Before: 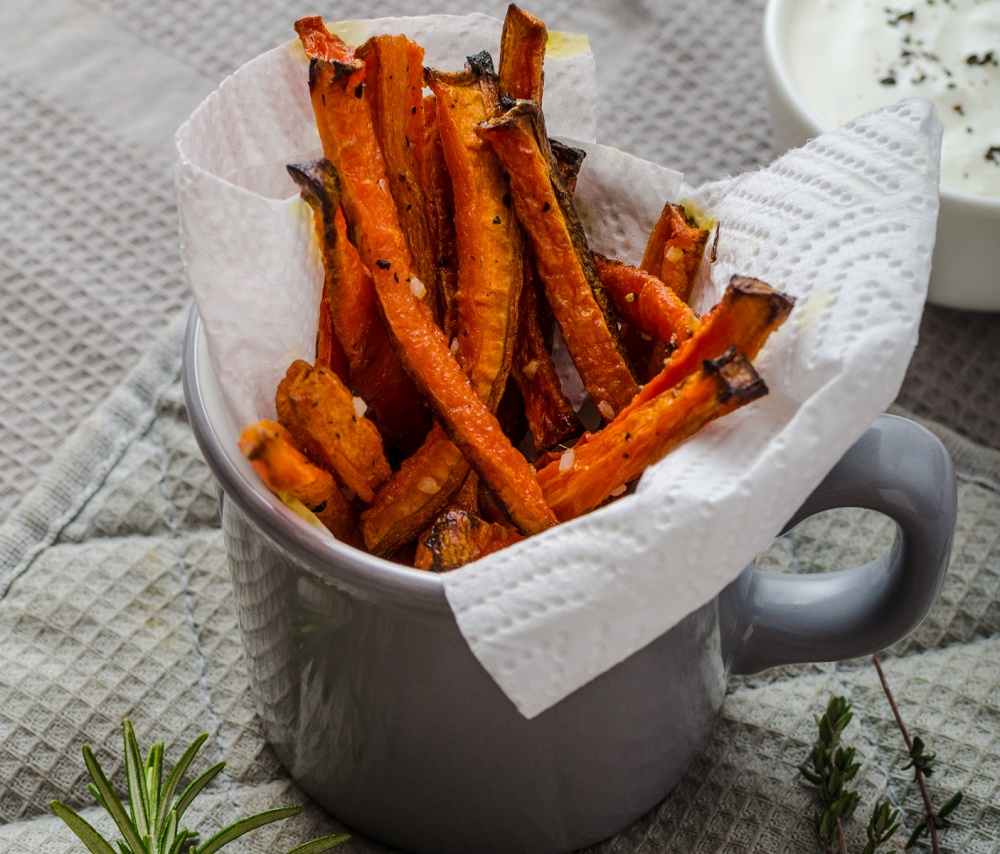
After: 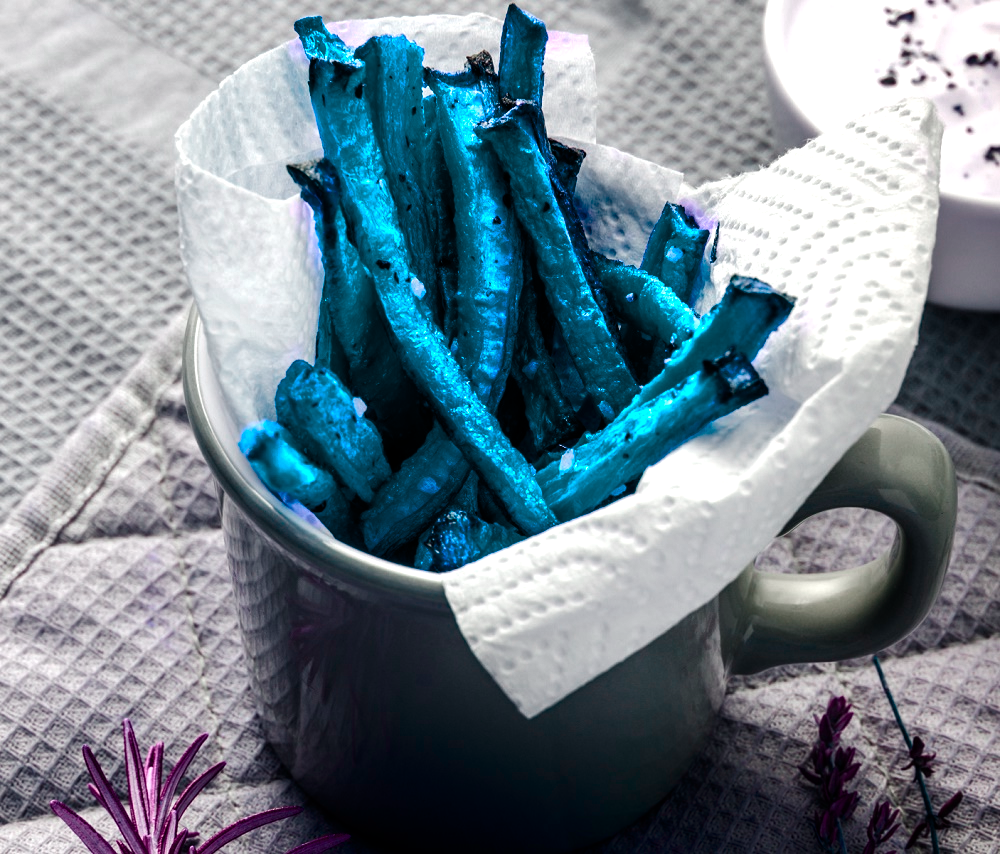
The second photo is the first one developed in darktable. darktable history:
shadows and highlights: shadows -87.9, highlights -35.35, soften with gaussian
base curve: preserve colors none
color balance rgb: shadows lift › chroma 2.004%, shadows lift › hue 248.06°, perceptual saturation grading › global saturation 20%, perceptual saturation grading › highlights -49.595%, perceptual saturation grading › shadows 25.735%, hue shift -149.4°, contrast 34.684%, saturation formula JzAzBz (2021)
